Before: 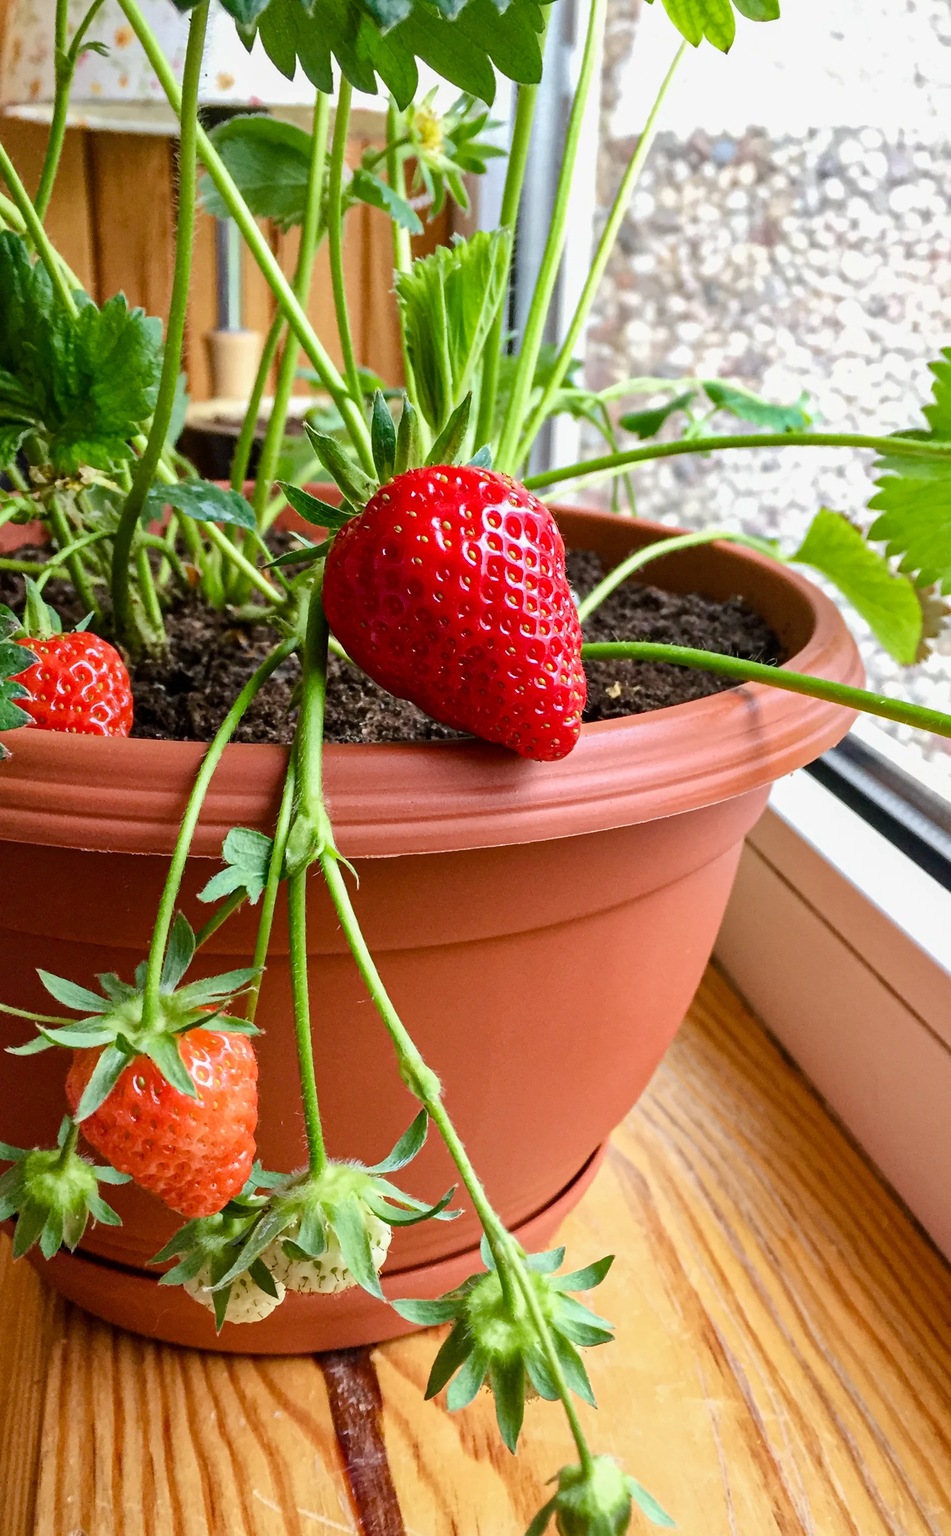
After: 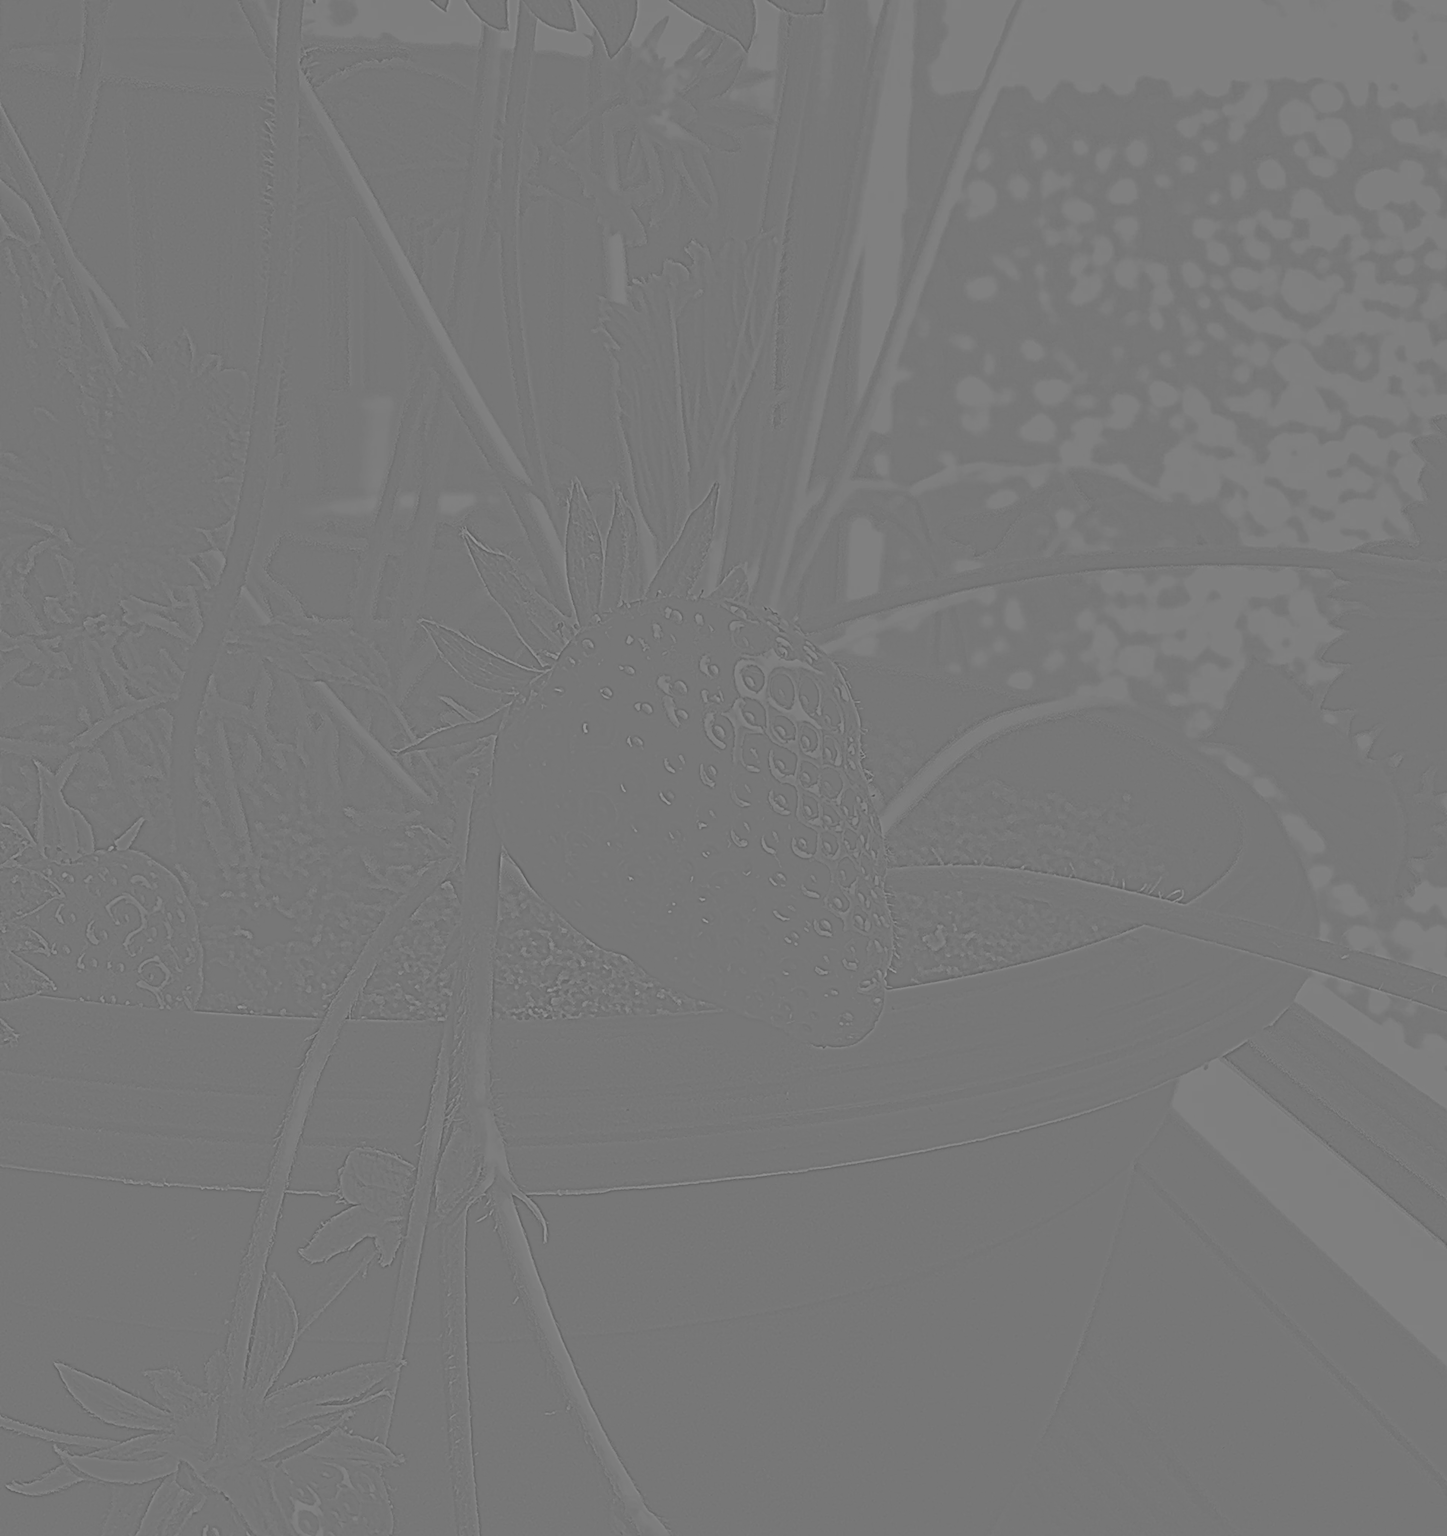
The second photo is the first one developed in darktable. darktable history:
exposure: exposure 0.496 EV, compensate highlight preservation false
crop and rotate: top 4.848%, bottom 29.503%
highpass: sharpness 5.84%, contrast boost 8.44%
